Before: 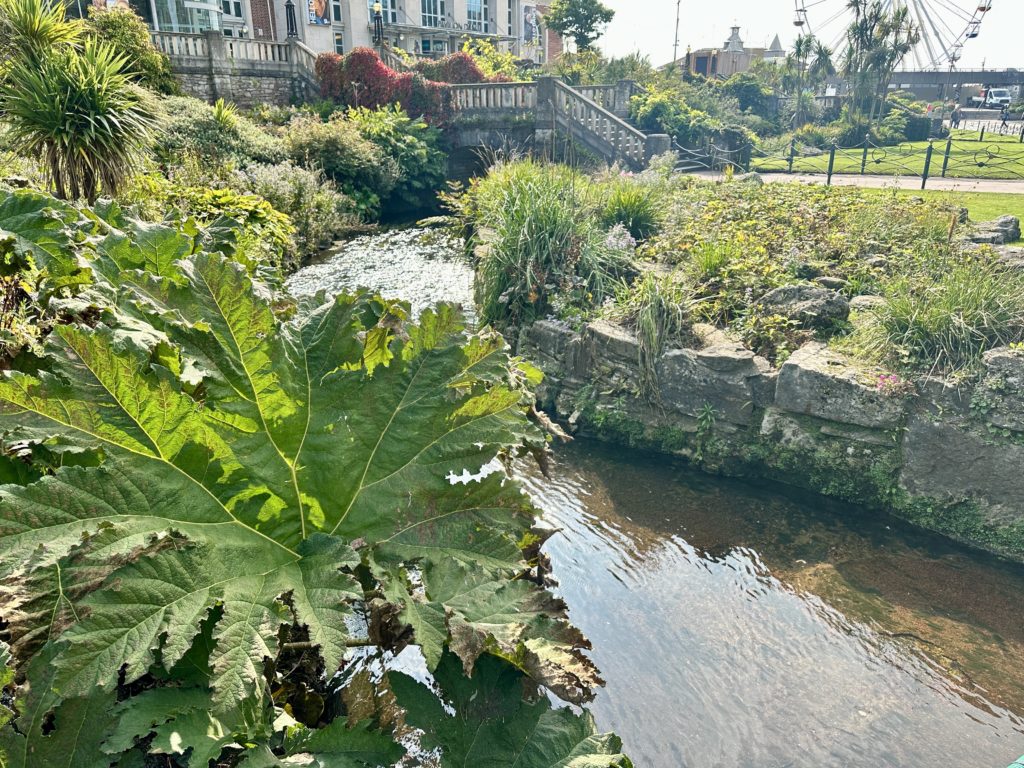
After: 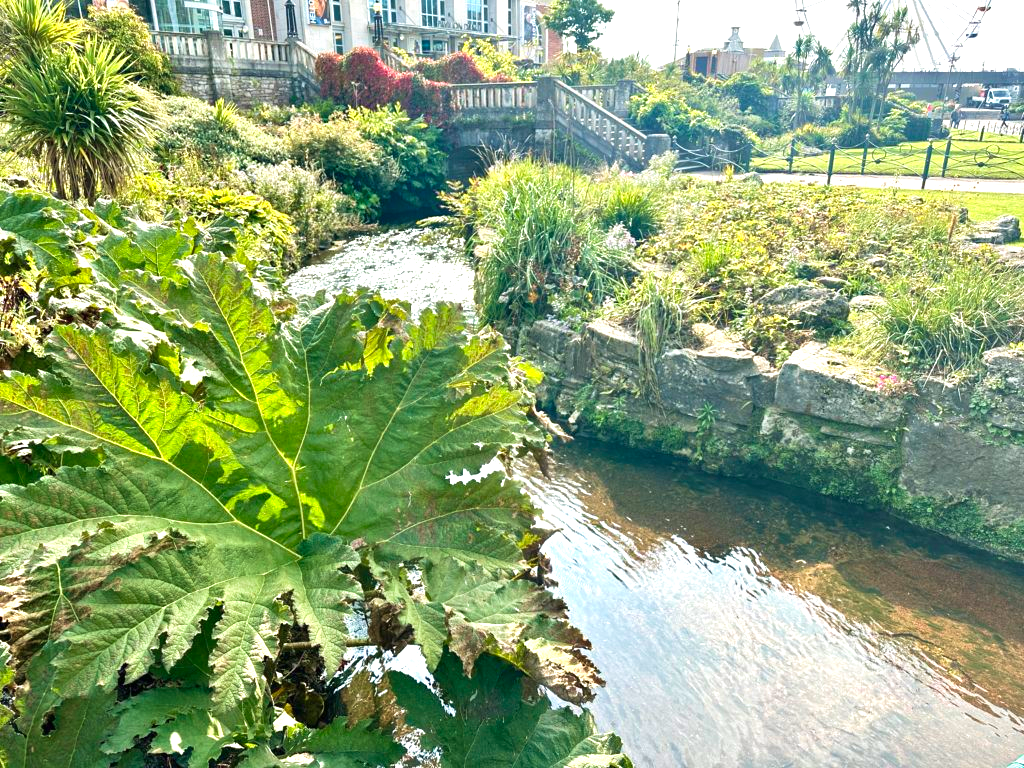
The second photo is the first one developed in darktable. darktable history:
velvia: on, module defaults
exposure: black level correction 0, exposure 0.7 EV, compensate exposure bias true, compensate highlight preservation false
